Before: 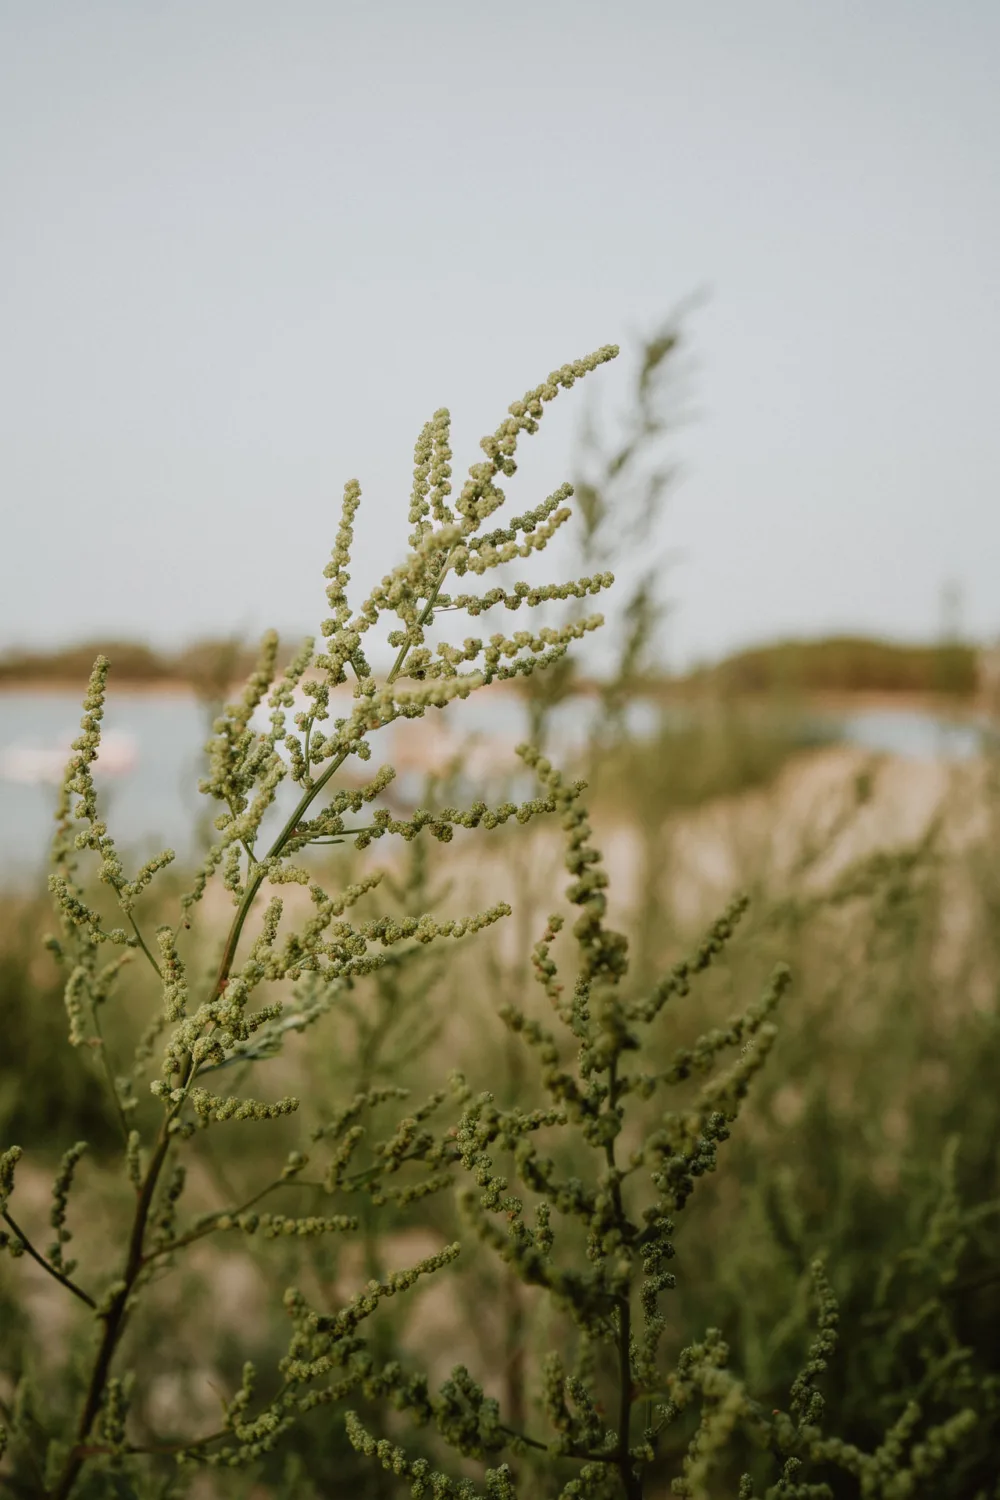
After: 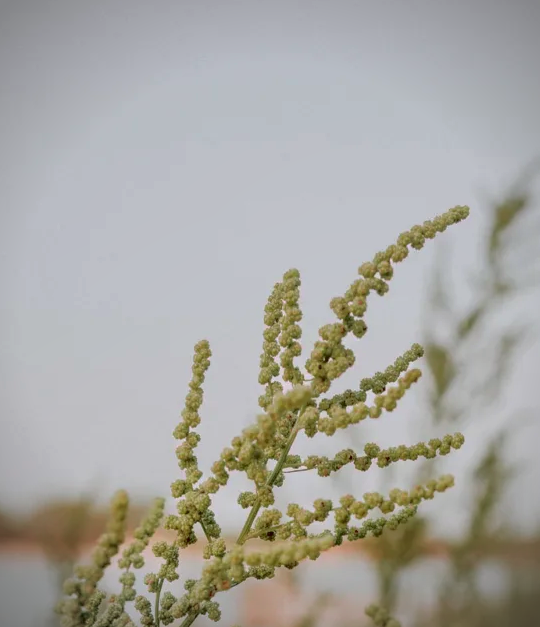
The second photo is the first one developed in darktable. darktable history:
tone curve: curves: ch0 [(0, 0) (0.126, 0.061) (0.362, 0.382) (0.498, 0.498) (0.706, 0.712) (1, 1)]; ch1 [(0, 0) (0.5, 0.505) (0.55, 0.578) (1, 1)]; ch2 [(0, 0) (0.44, 0.424) (0.489, 0.483) (0.537, 0.538) (1, 1)], color space Lab, independent channels, preserve colors none
vignetting: on, module defaults
contrast brightness saturation: contrast -0.016, brightness -0.013, saturation 0.034
shadows and highlights: on, module defaults
crop: left 15.051%, top 9.271%, right 30.875%, bottom 48.925%
